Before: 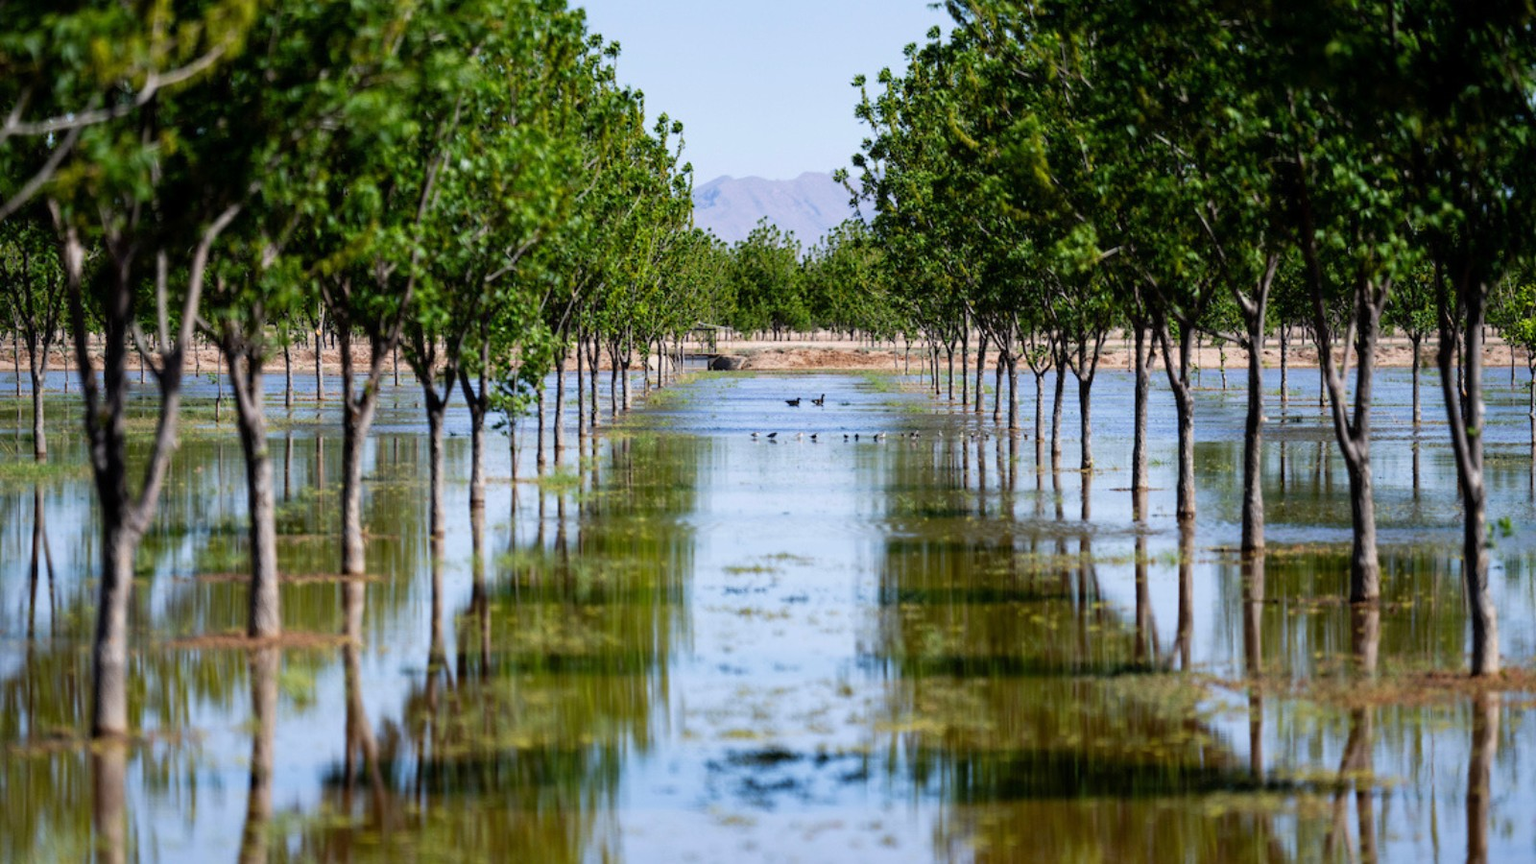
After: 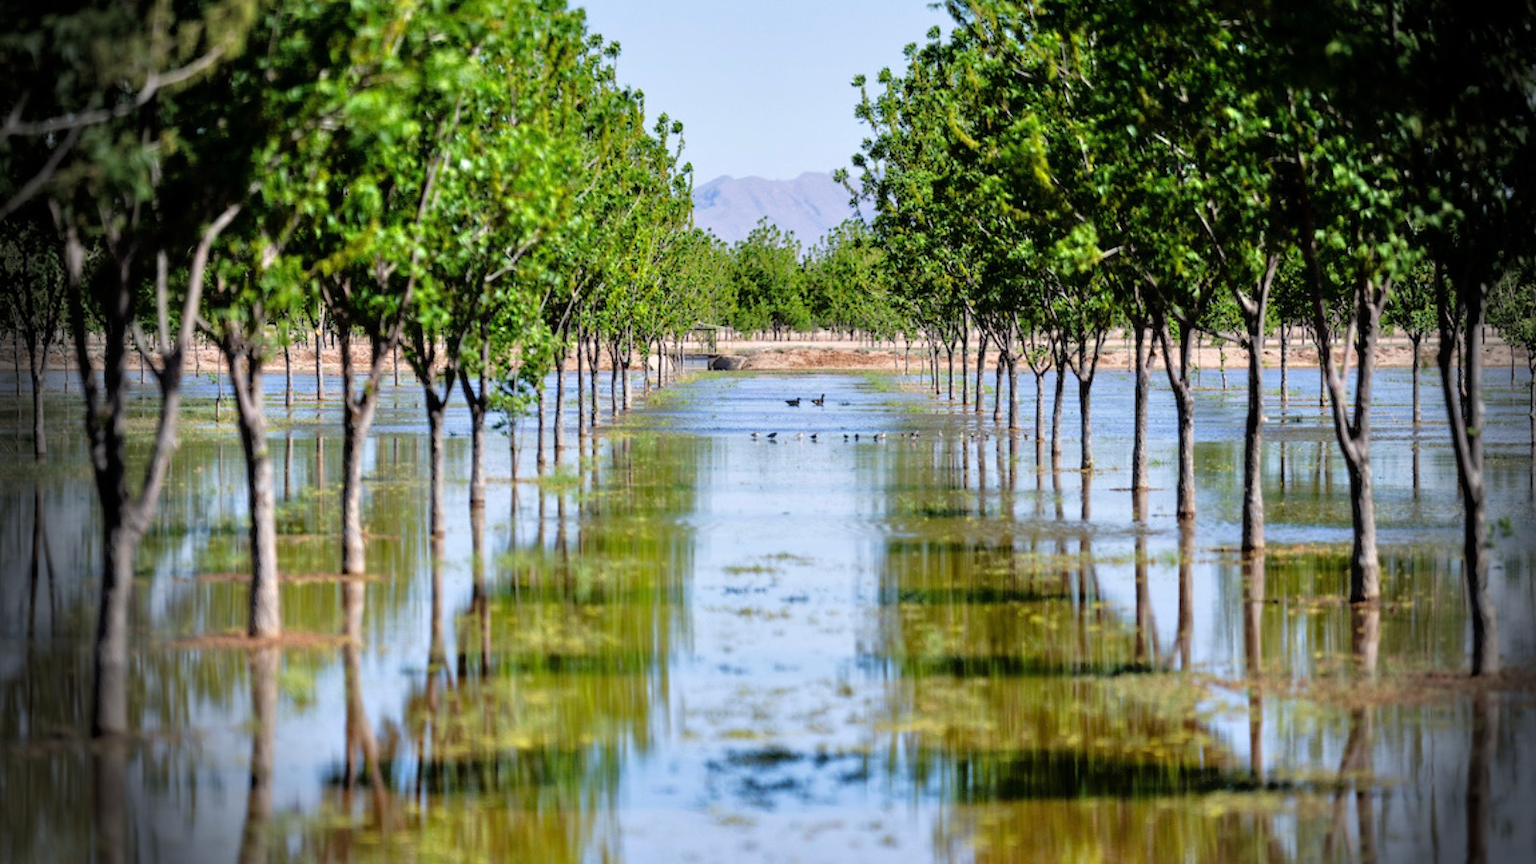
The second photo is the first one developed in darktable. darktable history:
vignetting: fall-off start 76.42%, fall-off radius 27.36%, brightness -0.872, center (0.037, -0.09), width/height ratio 0.971
tone equalizer: -7 EV 0.15 EV, -6 EV 0.6 EV, -5 EV 1.15 EV, -4 EV 1.33 EV, -3 EV 1.15 EV, -2 EV 0.6 EV, -1 EV 0.15 EV, mask exposure compensation -0.5 EV
